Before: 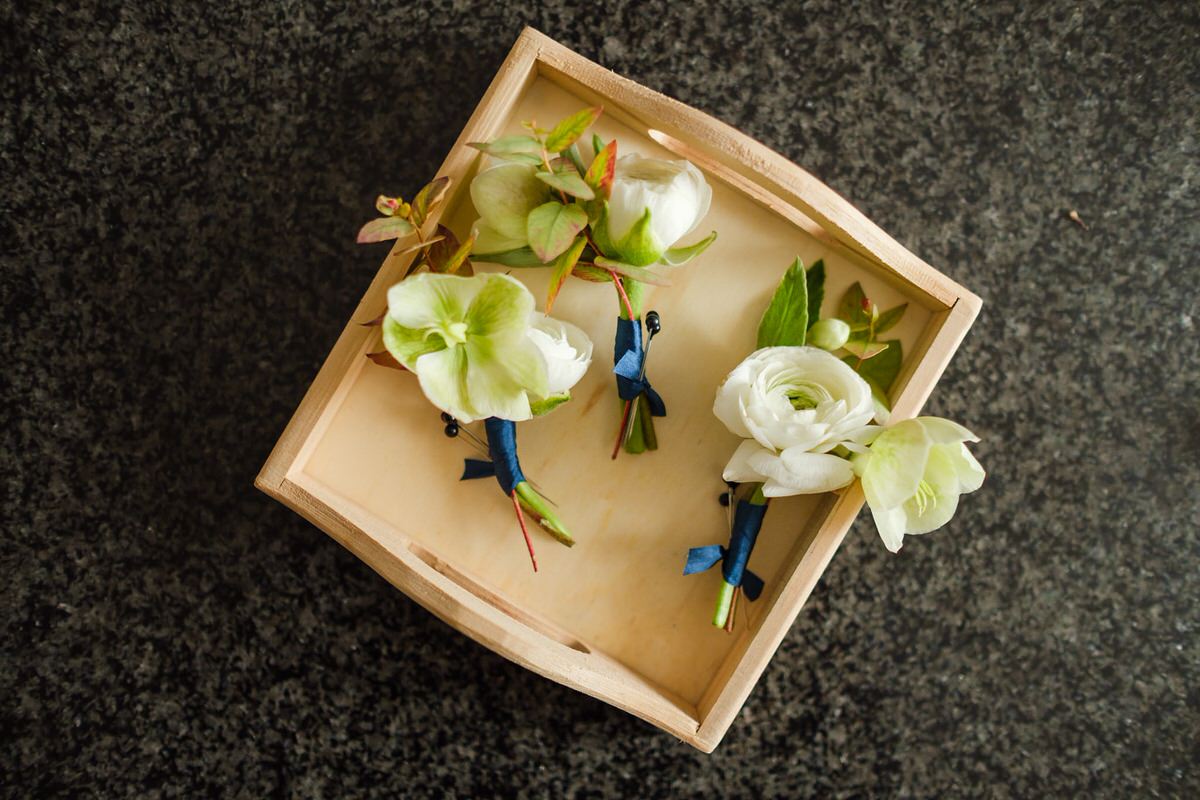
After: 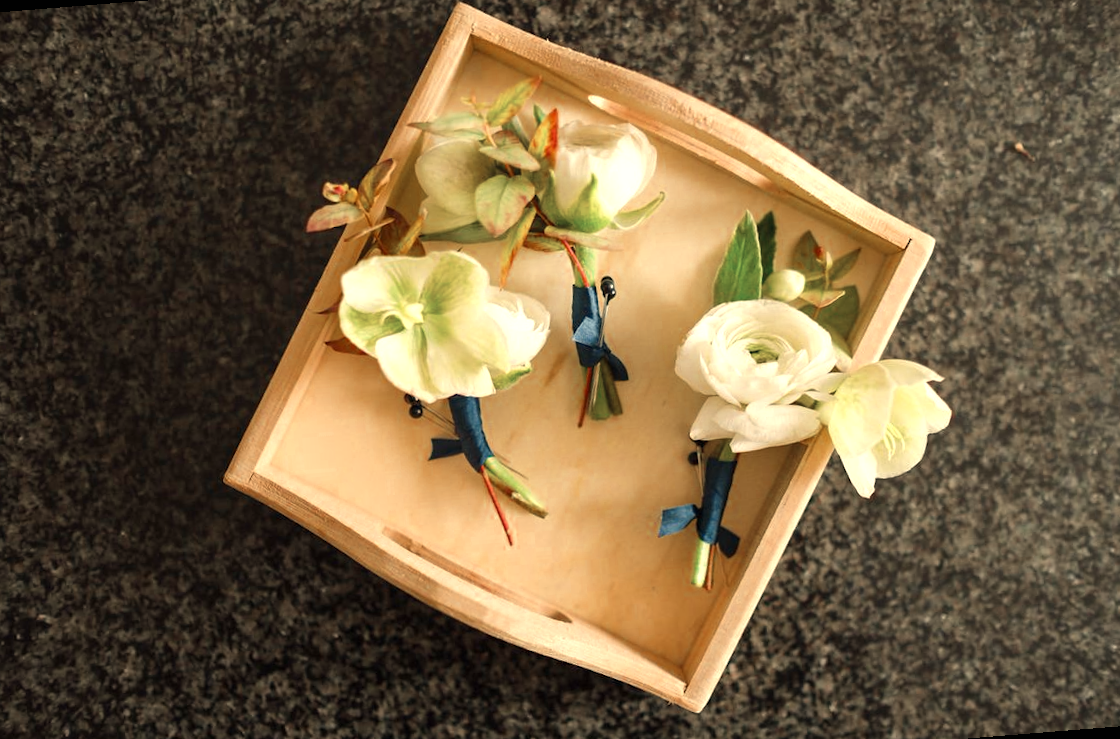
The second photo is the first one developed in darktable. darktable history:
color zones: curves: ch0 [(0, 0.5) (0.125, 0.4) (0.25, 0.5) (0.375, 0.4) (0.5, 0.4) (0.625, 0.35) (0.75, 0.35) (0.875, 0.5)]; ch1 [(0, 0.35) (0.125, 0.45) (0.25, 0.35) (0.375, 0.35) (0.5, 0.35) (0.625, 0.35) (0.75, 0.45) (0.875, 0.35)]; ch2 [(0, 0.6) (0.125, 0.5) (0.25, 0.5) (0.375, 0.6) (0.5, 0.6) (0.625, 0.5) (0.75, 0.5) (0.875, 0.5)]
rotate and perspective: rotation -4.57°, crop left 0.054, crop right 0.944, crop top 0.087, crop bottom 0.914
exposure: black level correction 0, exposure 0.5 EV, compensate highlight preservation false
white balance: red 1.123, blue 0.83
